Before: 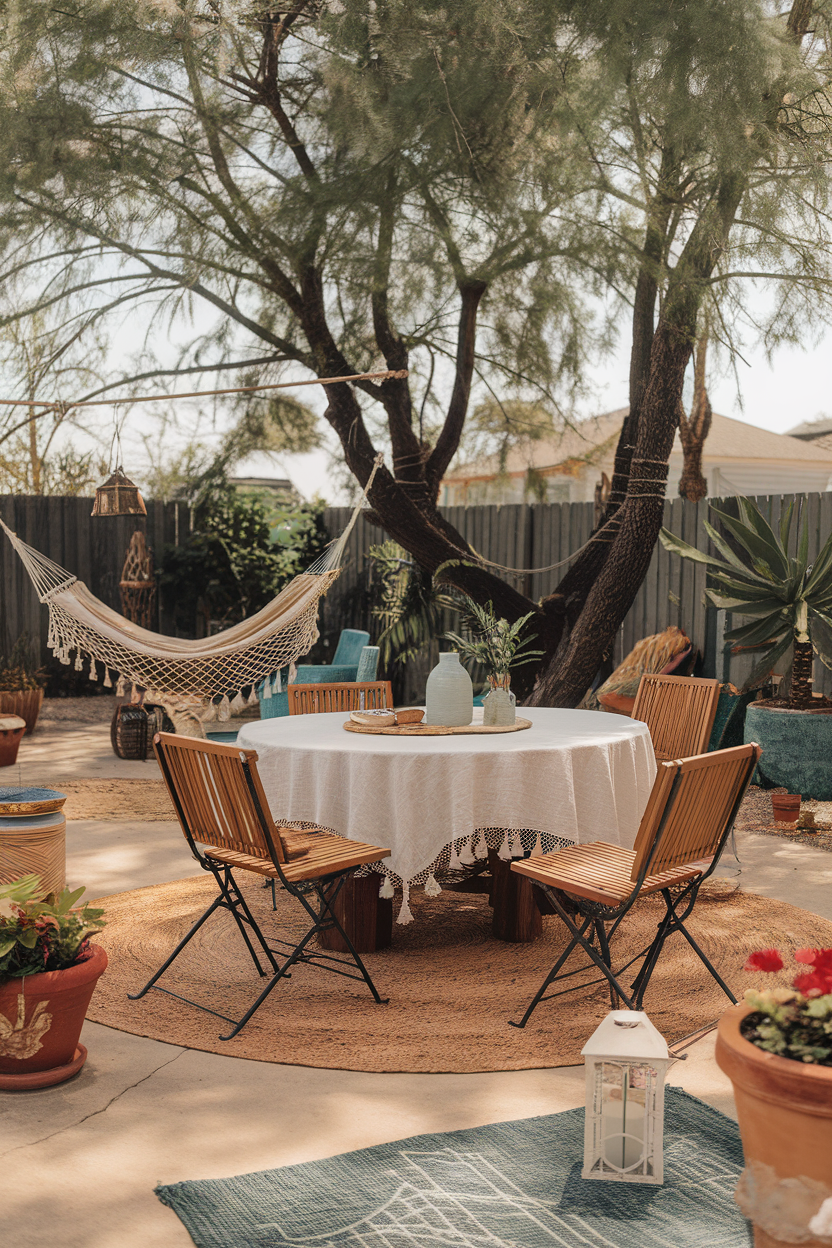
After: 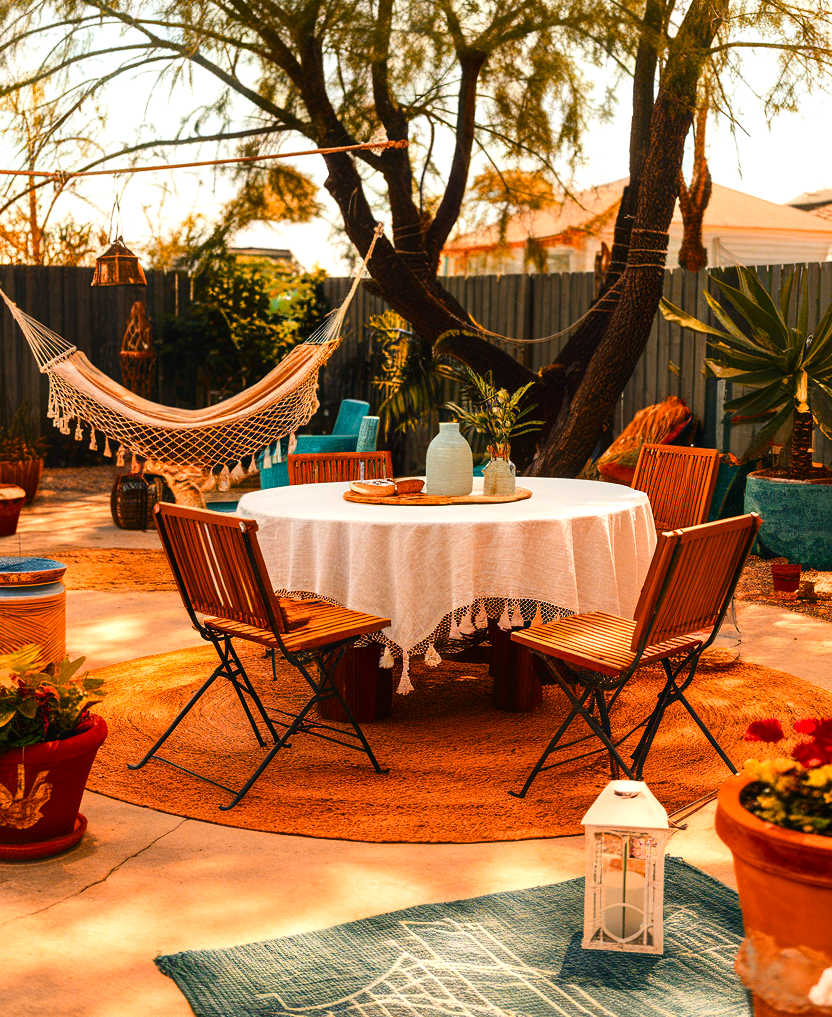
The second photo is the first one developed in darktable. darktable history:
crop and rotate: top 18.507%
contrast brightness saturation: contrast 0.15, brightness -0.01, saturation 0.1
color zones: curves: ch1 [(0, 0.469) (0.072, 0.457) (0.243, 0.494) (0.429, 0.5) (0.571, 0.5) (0.714, 0.5) (0.857, 0.5) (1, 0.469)]; ch2 [(0, 0.499) (0.143, 0.467) (0.242, 0.436) (0.429, 0.493) (0.571, 0.5) (0.714, 0.5) (0.857, 0.5) (1, 0.499)]
color balance rgb: linear chroma grading › shadows -40%, linear chroma grading › highlights 40%, linear chroma grading › global chroma 45%, linear chroma grading › mid-tones -30%, perceptual saturation grading › global saturation 55%, perceptual saturation grading › highlights -50%, perceptual saturation grading › mid-tones 40%, perceptual saturation grading › shadows 30%, perceptual brilliance grading › global brilliance 20%, perceptual brilliance grading › shadows -40%, global vibrance 35%
